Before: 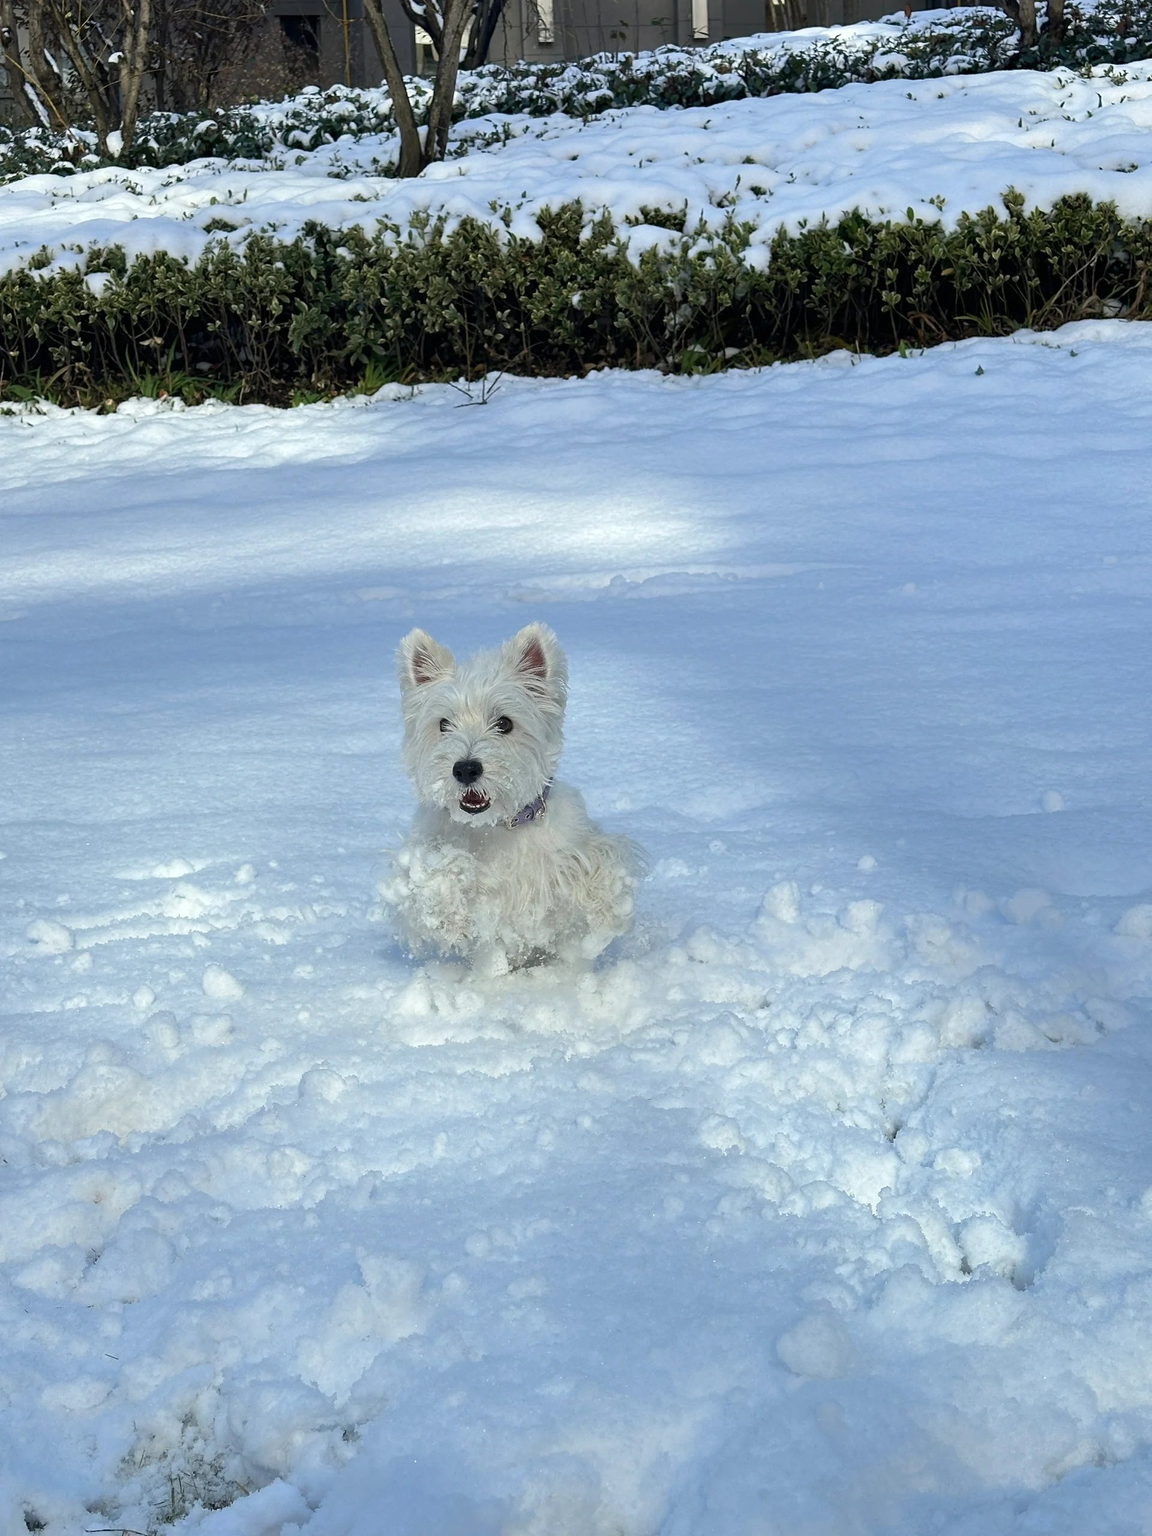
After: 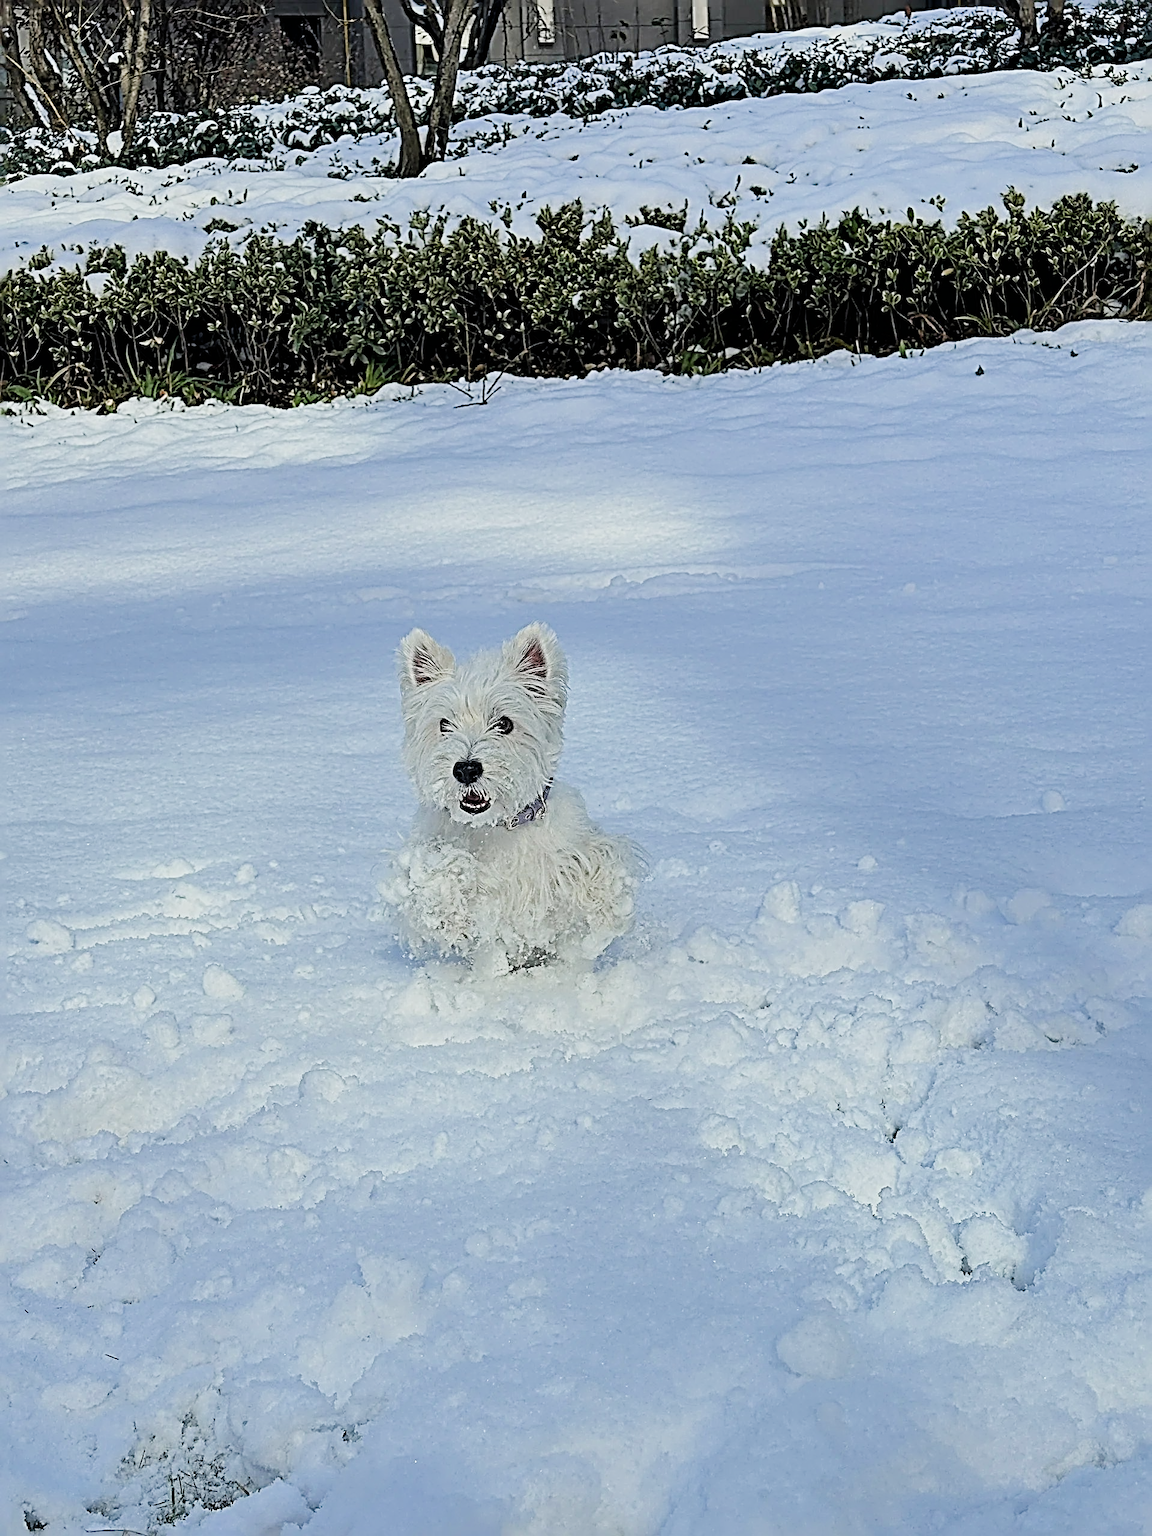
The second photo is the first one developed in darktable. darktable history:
filmic rgb: black relative exposure -9.26 EV, white relative exposure 6.79 EV, hardness 3.06, contrast 1.052
exposure: exposure 0.449 EV, compensate highlight preservation false
sharpen: radius 4.034, amount 1.993
